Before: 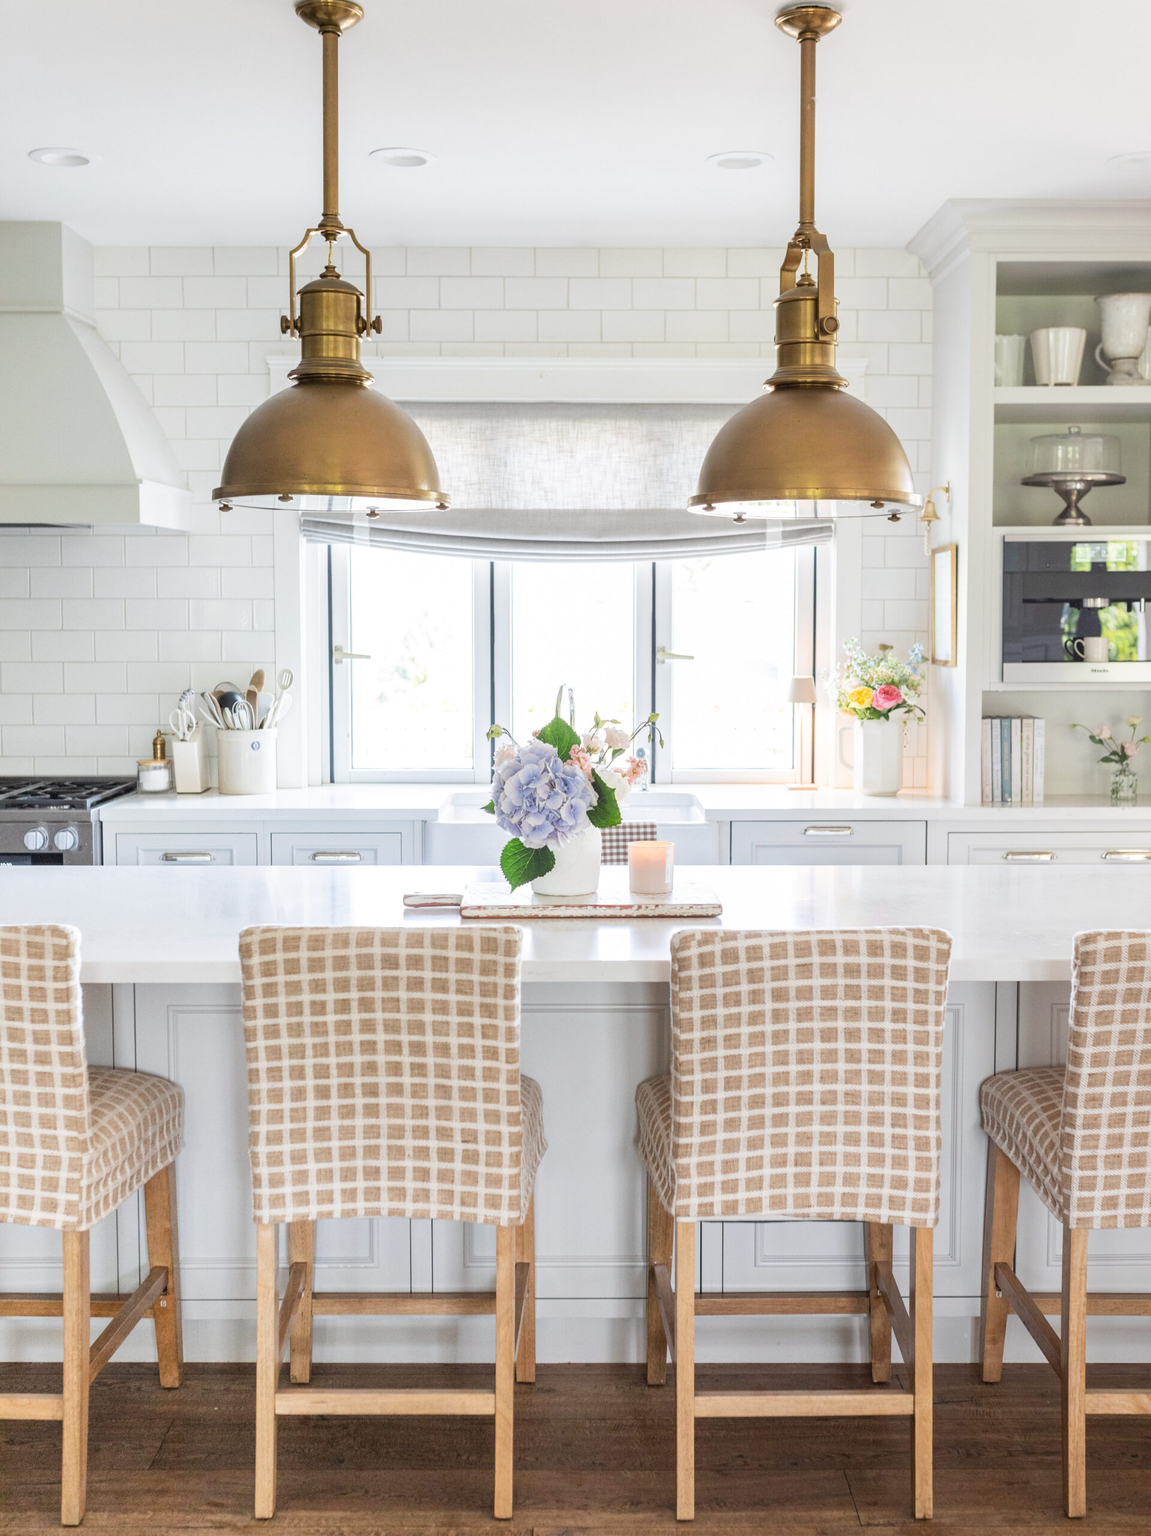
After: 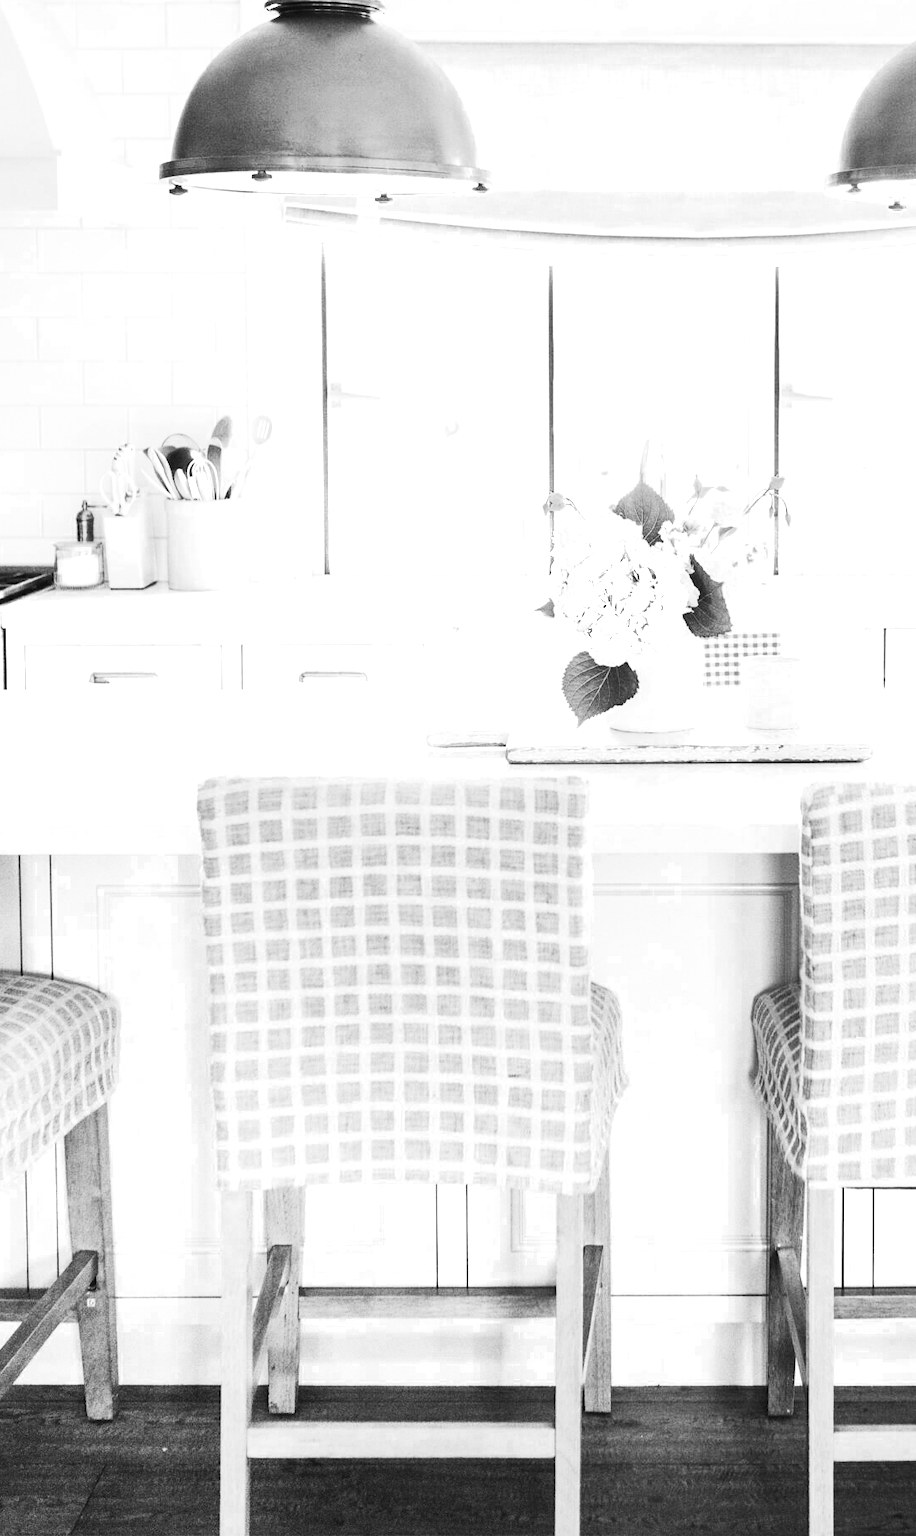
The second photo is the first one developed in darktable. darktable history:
contrast brightness saturation: contrast 0.411, brightness 0.045, saturation 0.246
crop: left 8.576%, top 24.241%, right 34.435%, bottom 4.206%
color zones: curves: ch0 [(0, 0.613) (0.01, 0.613) (0.245, 0.448) (0.498, 0.529) (0.642, 0.665) (0.879, 0.777) (0.99, 0.613)]; ch1 [(0, 0) (0.143, 0) (0.286, 0) (0.429, 0) (0.571, 0) (0.714, 0) (0.857, 0)]
exposure: exposure 0.509 EV, compensate exposure bias true, compensate highlight preservation false
color balance rgb: highlights gain › chroma 0.751%, highlights gain › hue 55.08°, linear chroma grading › global chroma 2.11%, linear chroma grading › mid-tones -1.142%, perceptual saturation grading › global saturation 25.813%, hue shift -2.33°, perceptual brilliance grading › global brilliance 15.724%, perceptual brilliance grading › shadows -34.199%, contrast -21.391%
